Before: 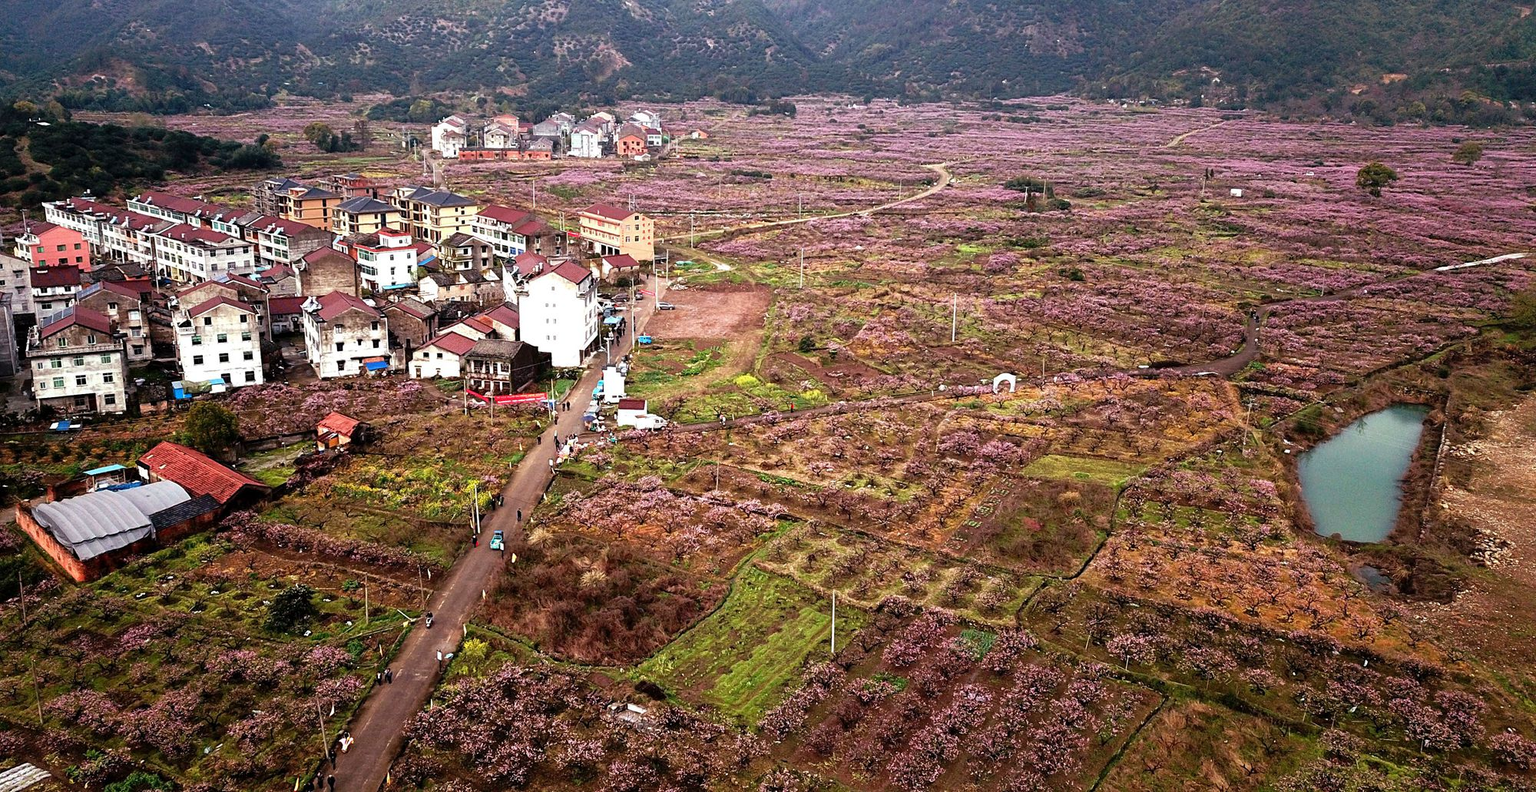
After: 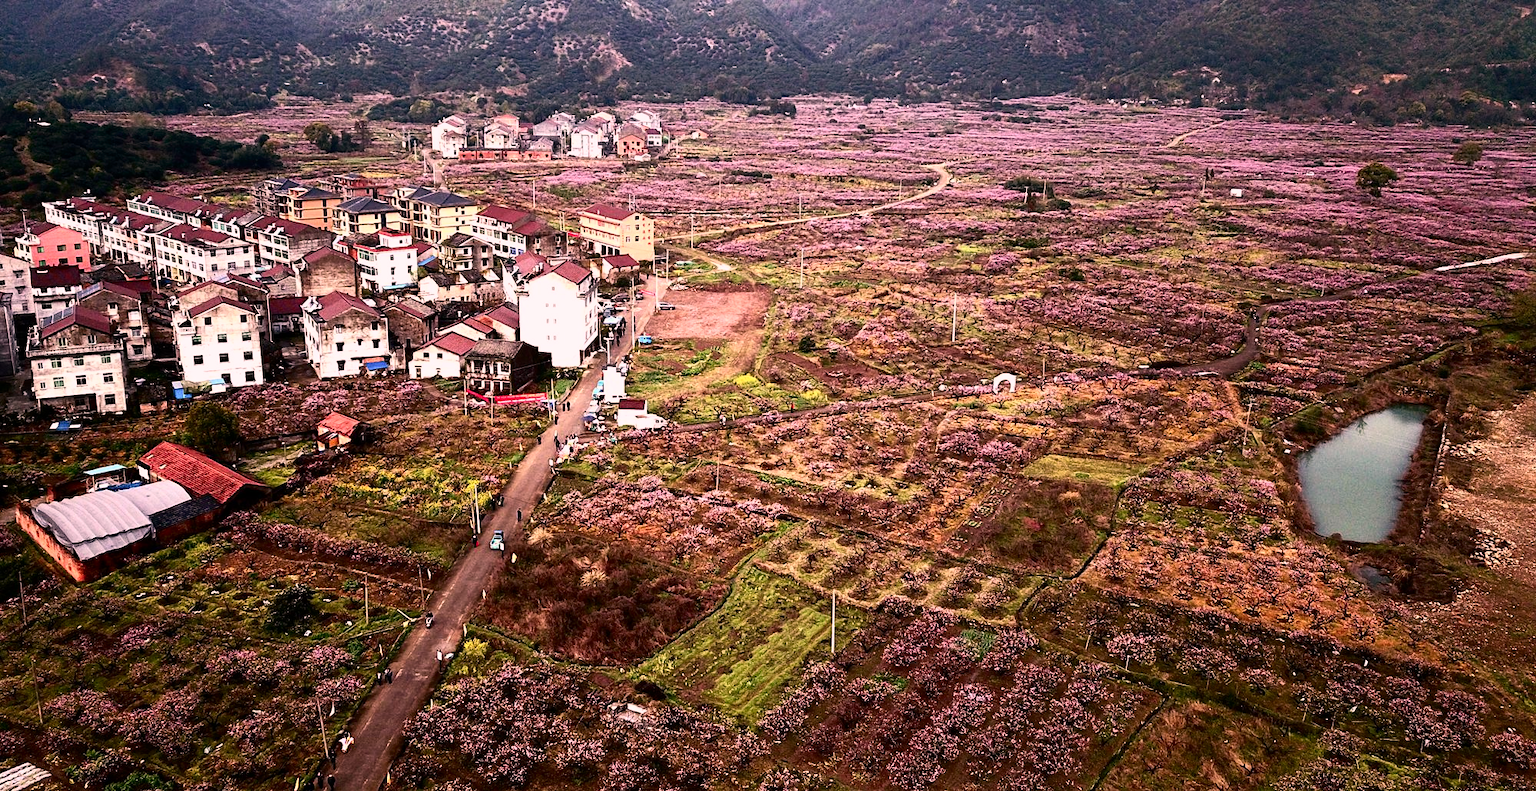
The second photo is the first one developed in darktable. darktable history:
contrast brightness saturation: contrast 0.27
color correction: highlights a* 14.7, highlights b* 4.81
